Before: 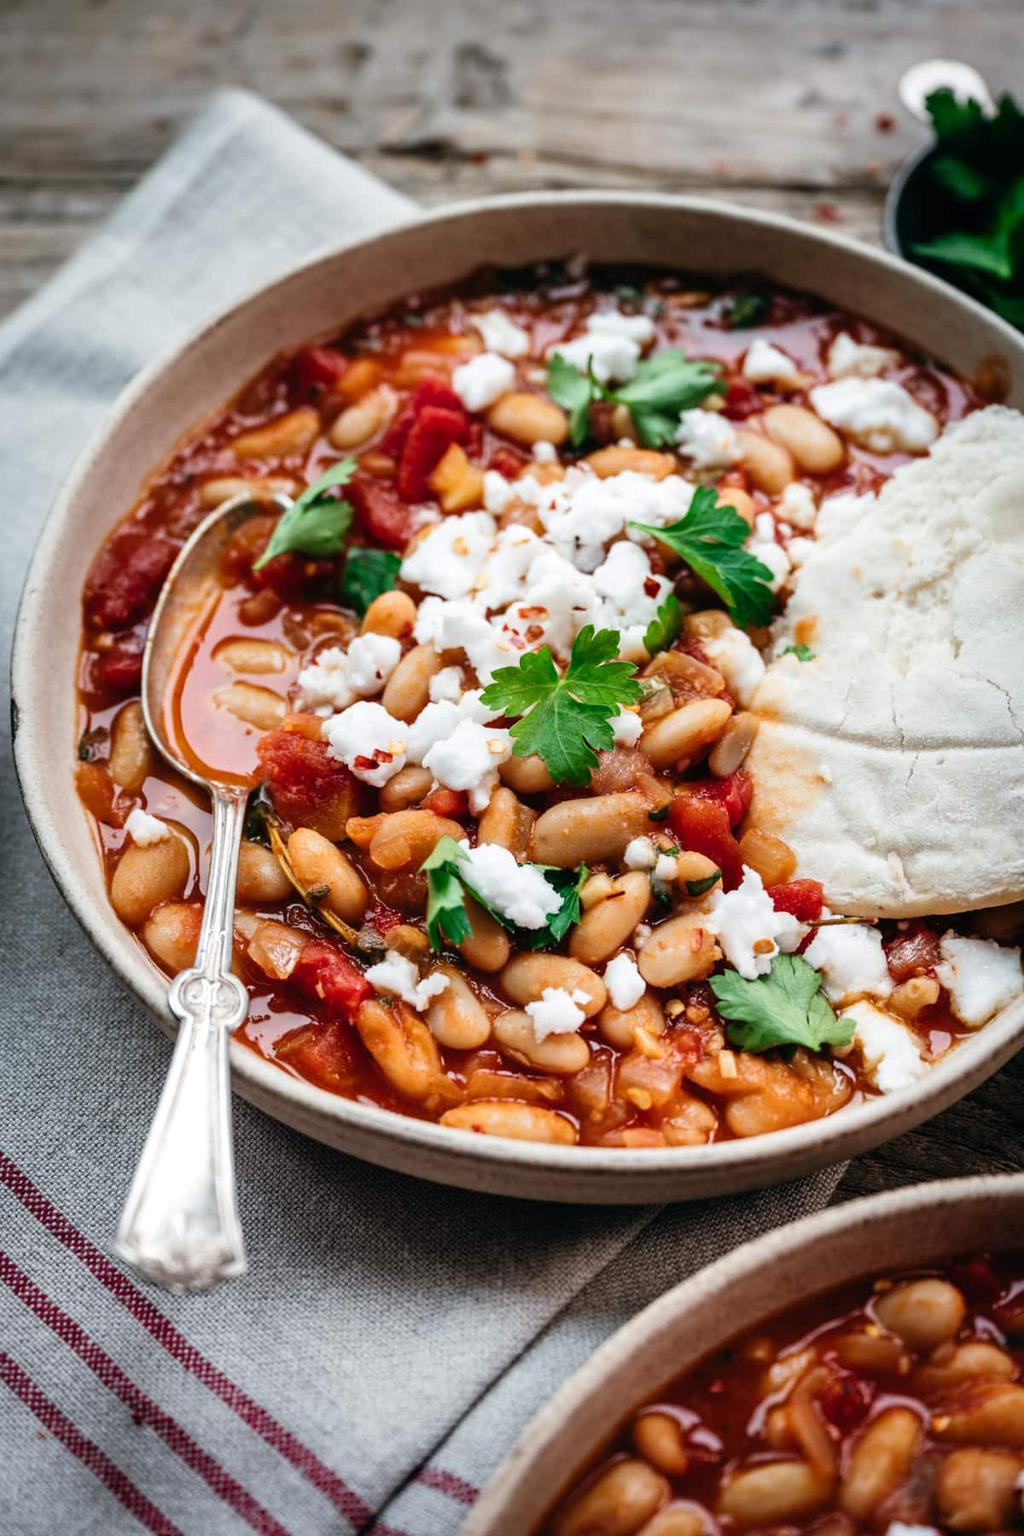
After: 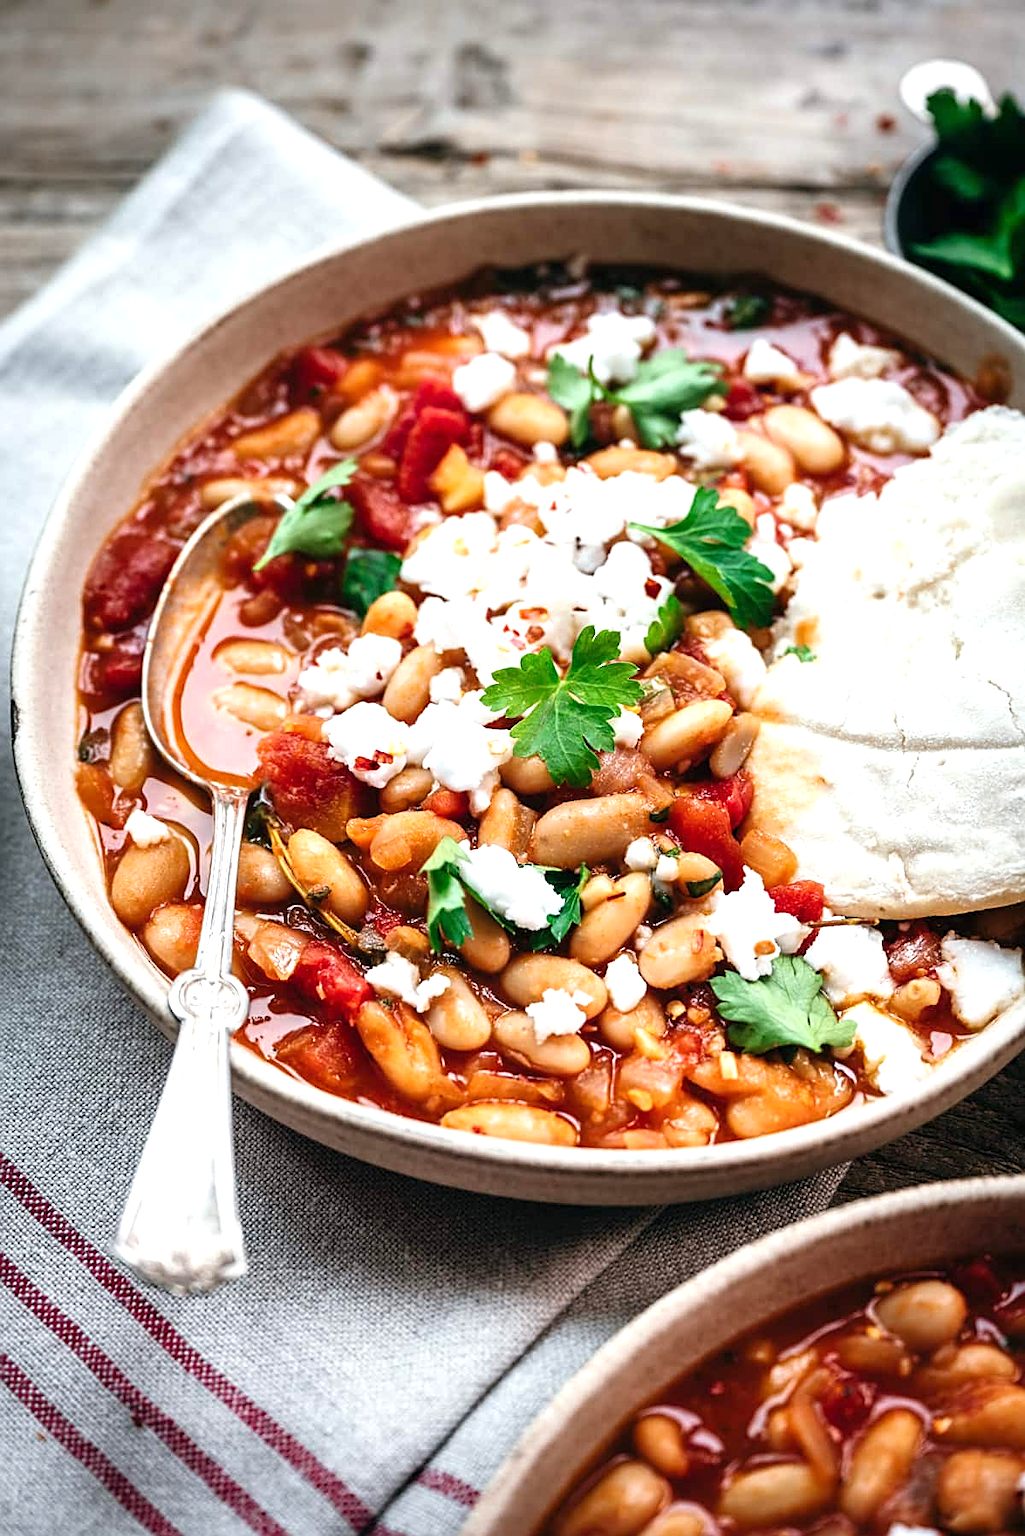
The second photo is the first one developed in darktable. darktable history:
crop: bottom 0.071%
exposure: exposure 0.6 EV, compensate highlight preservation false
sharpen: on, module defaults
